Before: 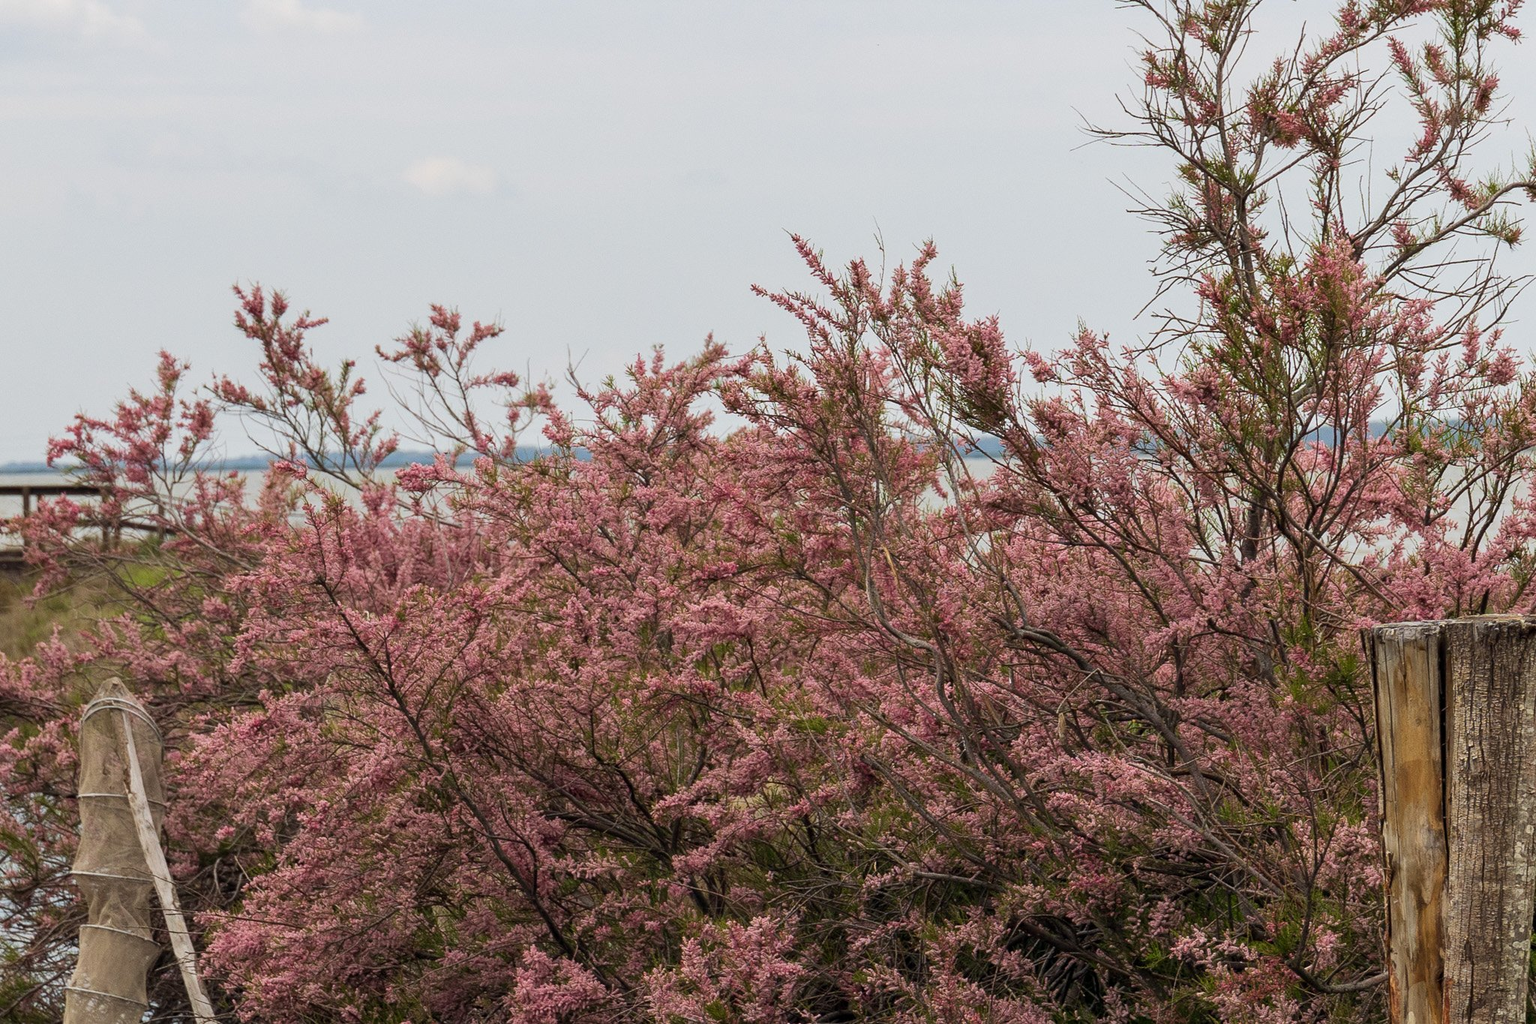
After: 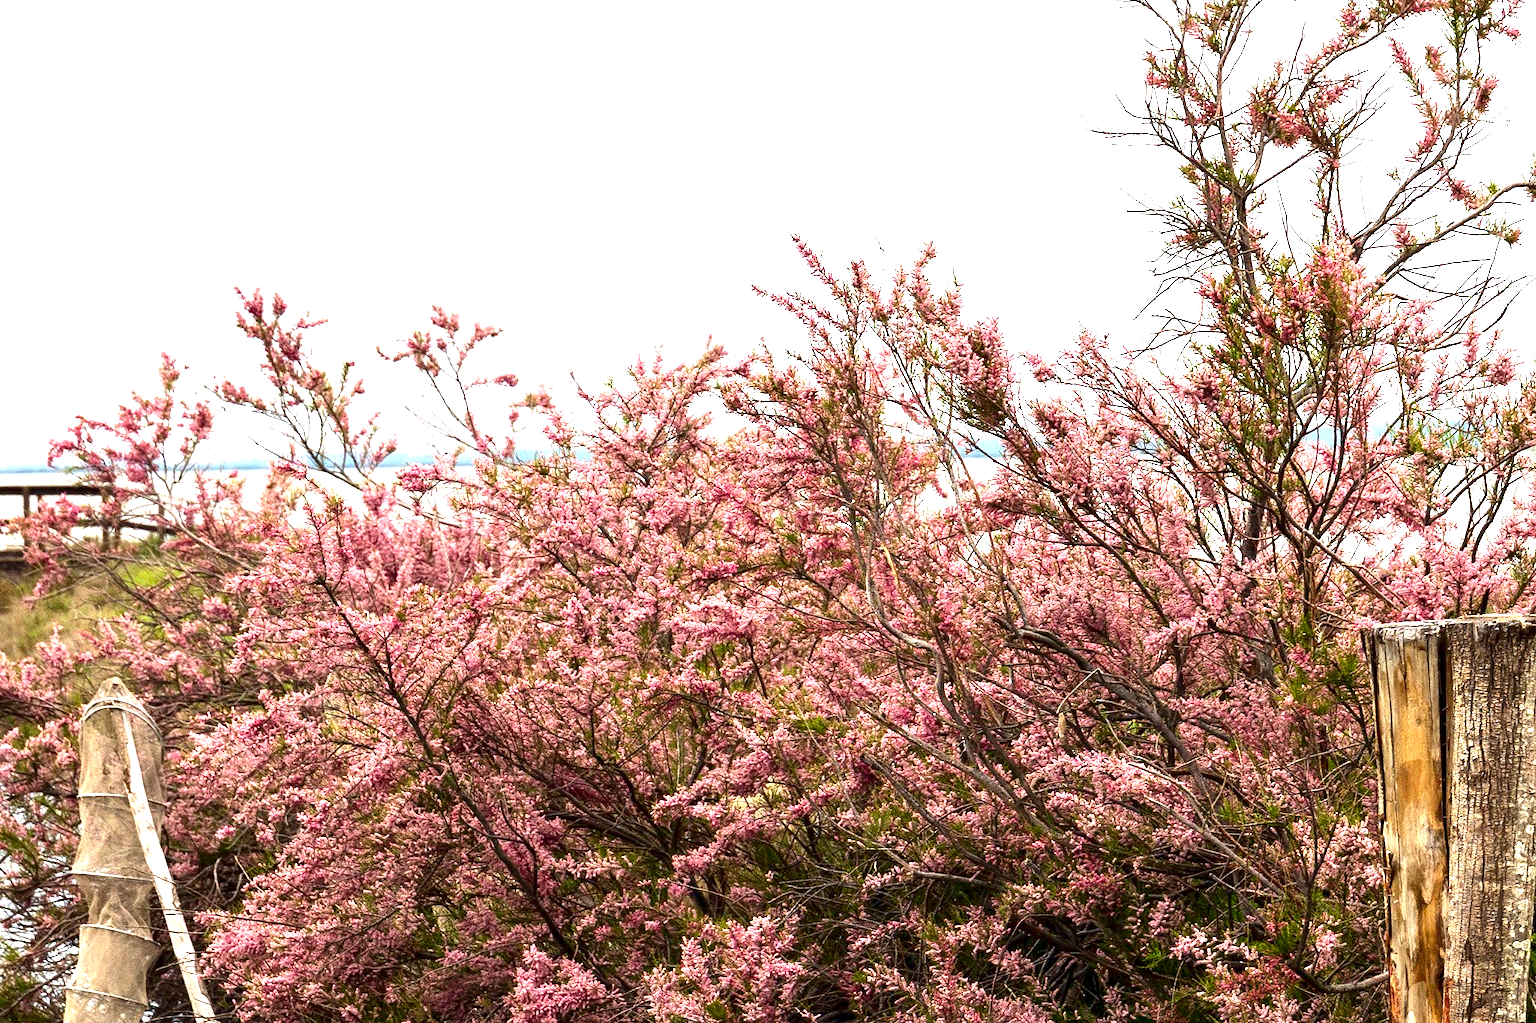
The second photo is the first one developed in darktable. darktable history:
grain: coarseness 0.09 ISO
contrast brightness saturation: contrast 0.13, brightness -0.24, saturation 0.14
exposure: black level correction 0.001, exposure 1.719 EV, compensate exposure bias true, compensate highlight preservation false
